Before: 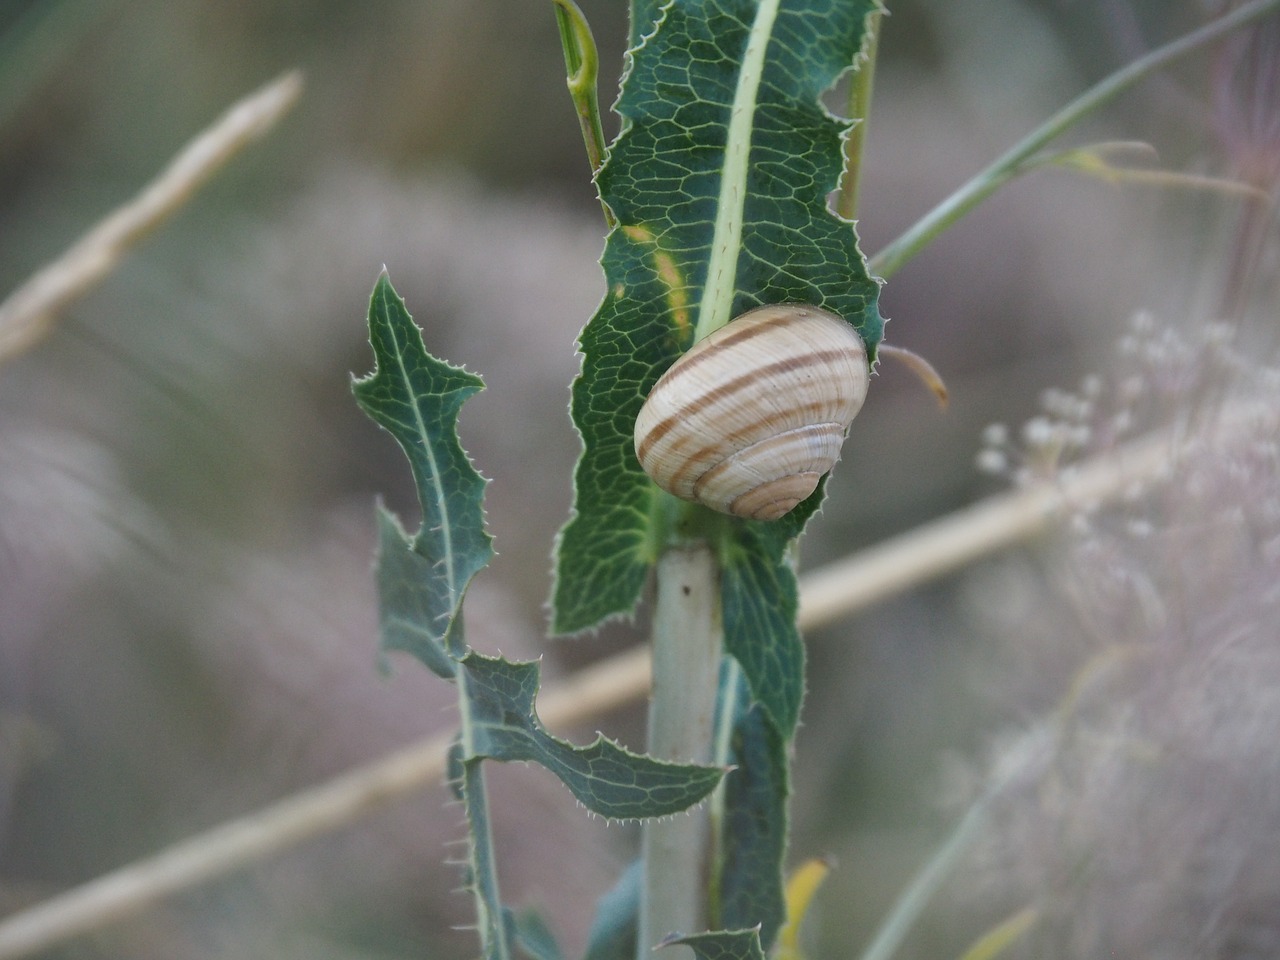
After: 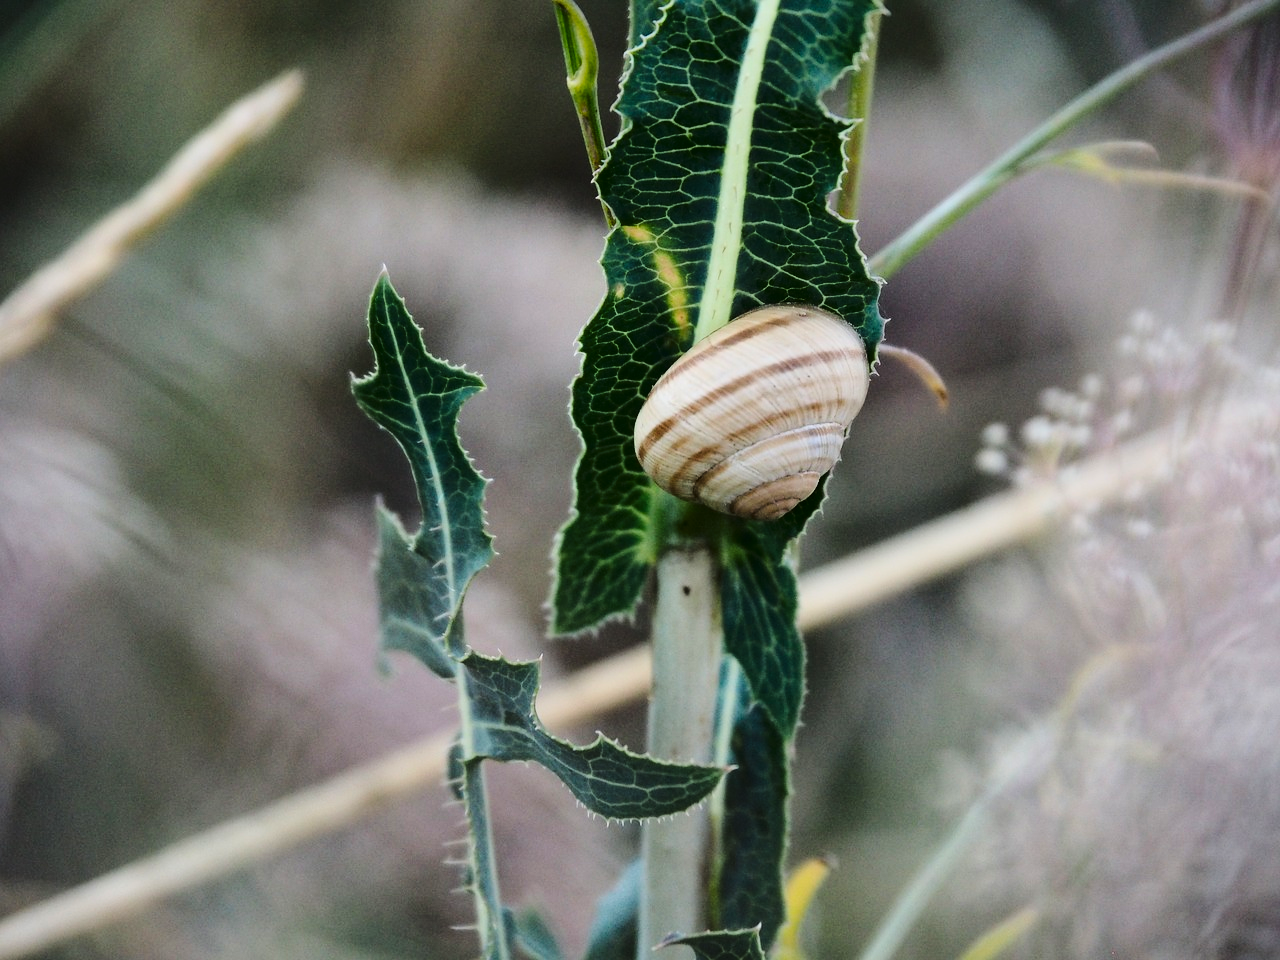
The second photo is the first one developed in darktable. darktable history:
tone curve: curves: ch0 [(0, 0) (0.003, 0.011) (0.011, 0.012) (0.025, 0.013) (0.044, 0.023) (0.069, 0.04) (0.1, 0.06) (0.136, 0.094) (0.177, 0.145) (0.224, 0.213) (0.277, 0.301) (0.335, 0.389) (0.399, 0.473) (0.468, 0.554) (0.543, 0.627) (0.623, 0.694) (0.709, 0.763) (0.801, 0.83) (0.898, 0.906) (1, 1)], color space Lab, linked channels, preserve colors none
contrast brightness saturation: contrast 0.305, brightness -0.068, saturation 0.167
exposure: compensate highlight preservation false
